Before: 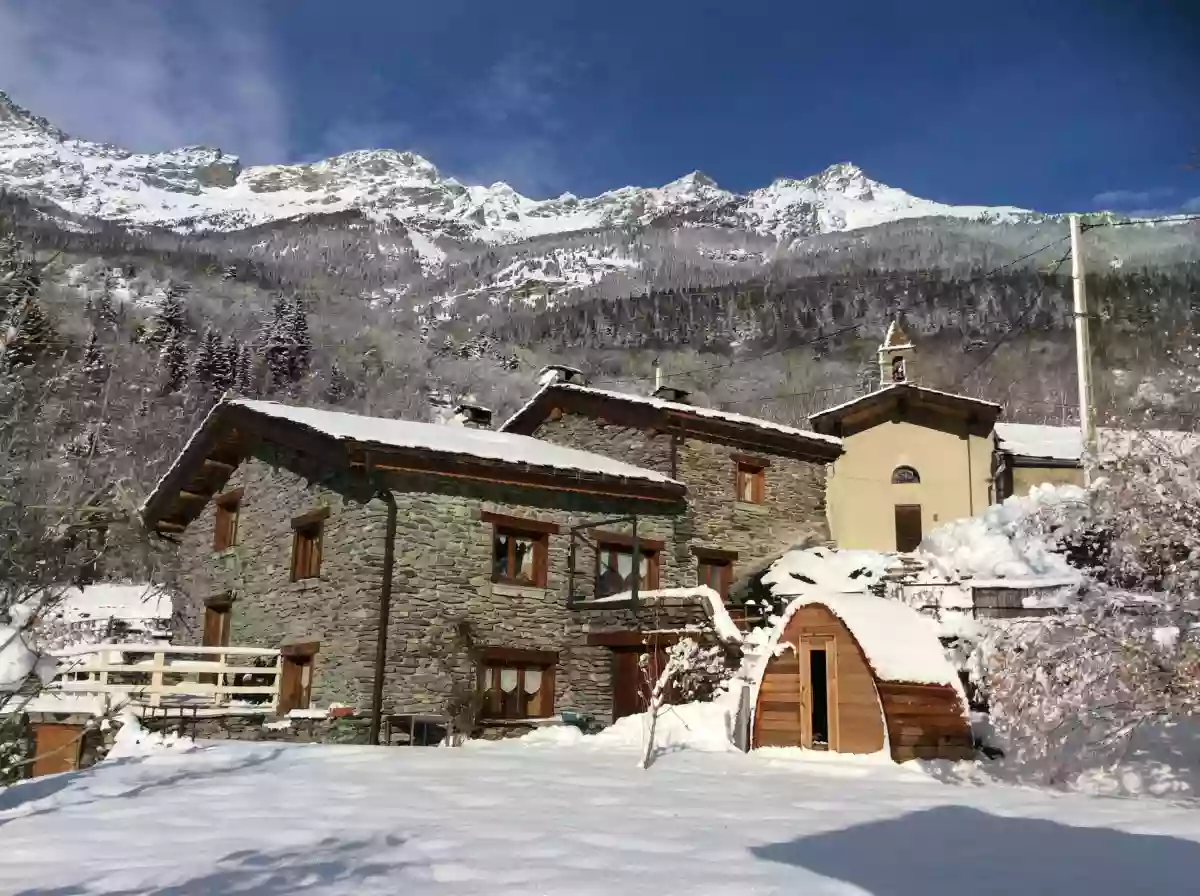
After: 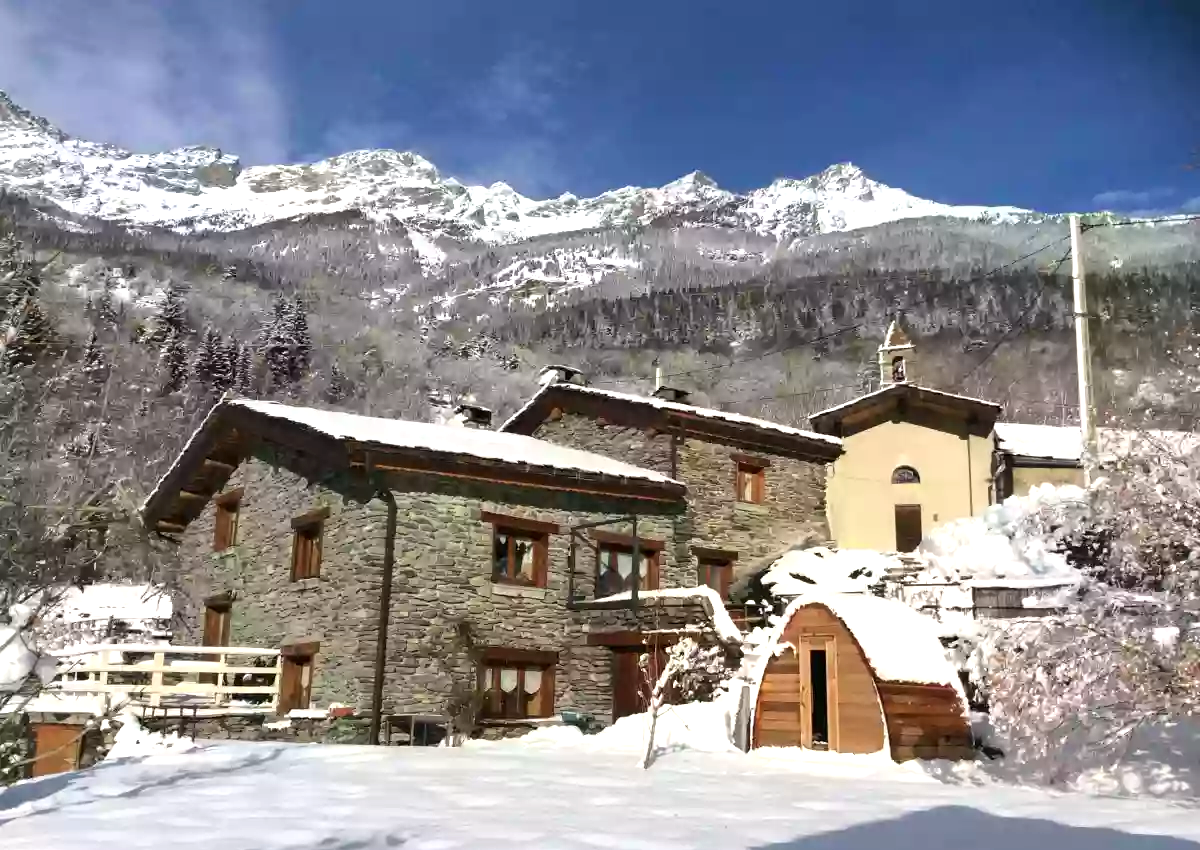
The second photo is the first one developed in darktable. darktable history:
exposure: exposure 0.507 EV, compensate highlight preservation false
crop and rotate: top 0%, bottom 5.097%
